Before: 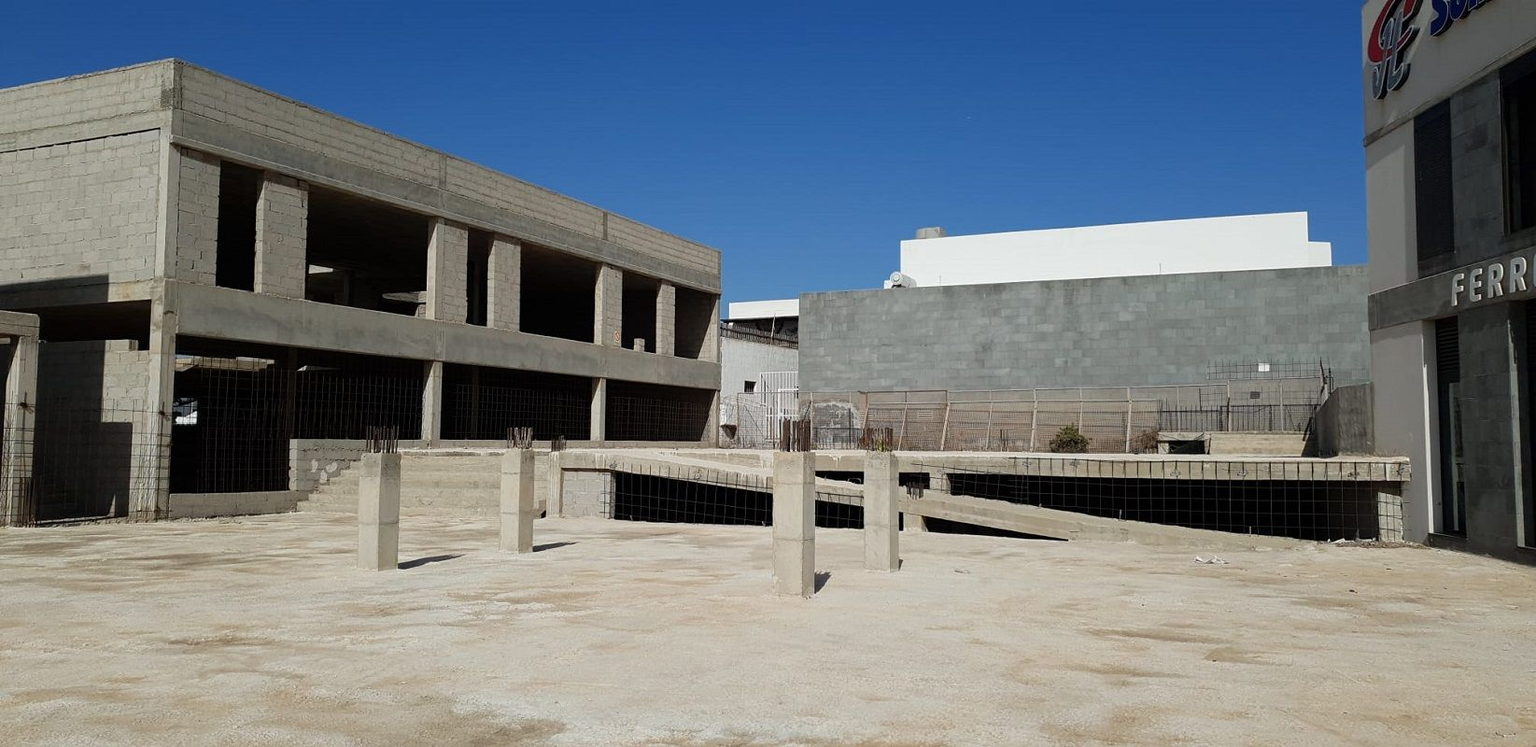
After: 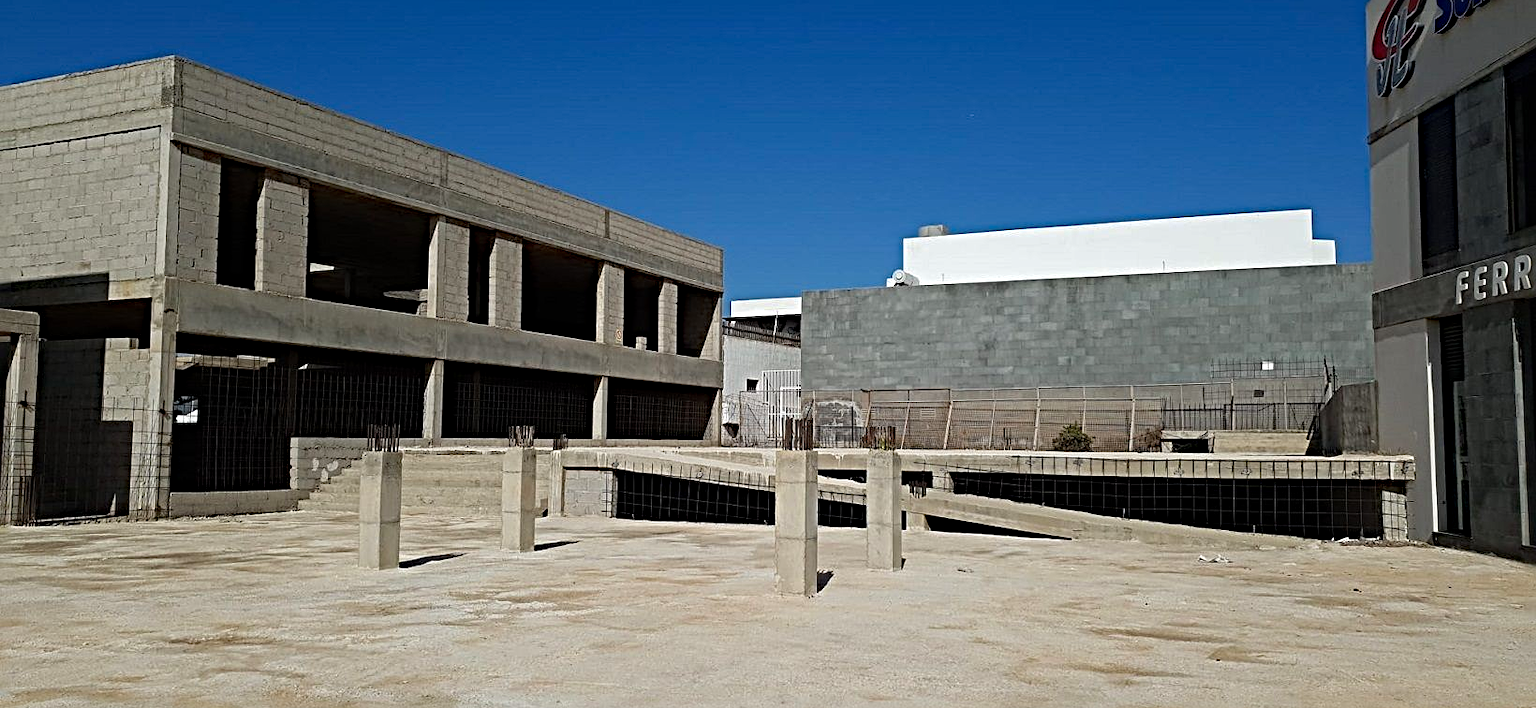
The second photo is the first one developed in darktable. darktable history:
crop: top 0.448%, right 0.264%, bottom 5.045%
haze removal: strength 0.29, distance 0.25, compatibility mode true, adaptive false
sharpen: radius 4.883
